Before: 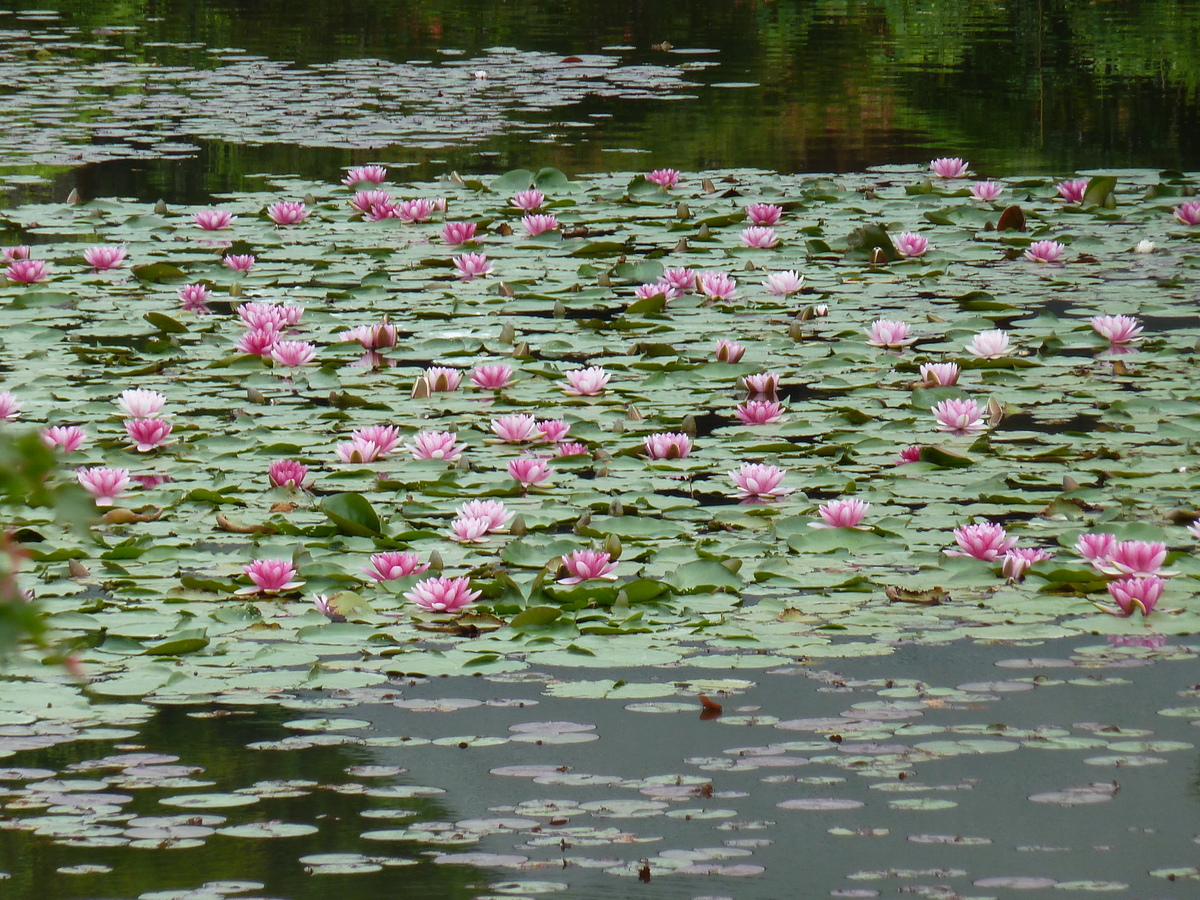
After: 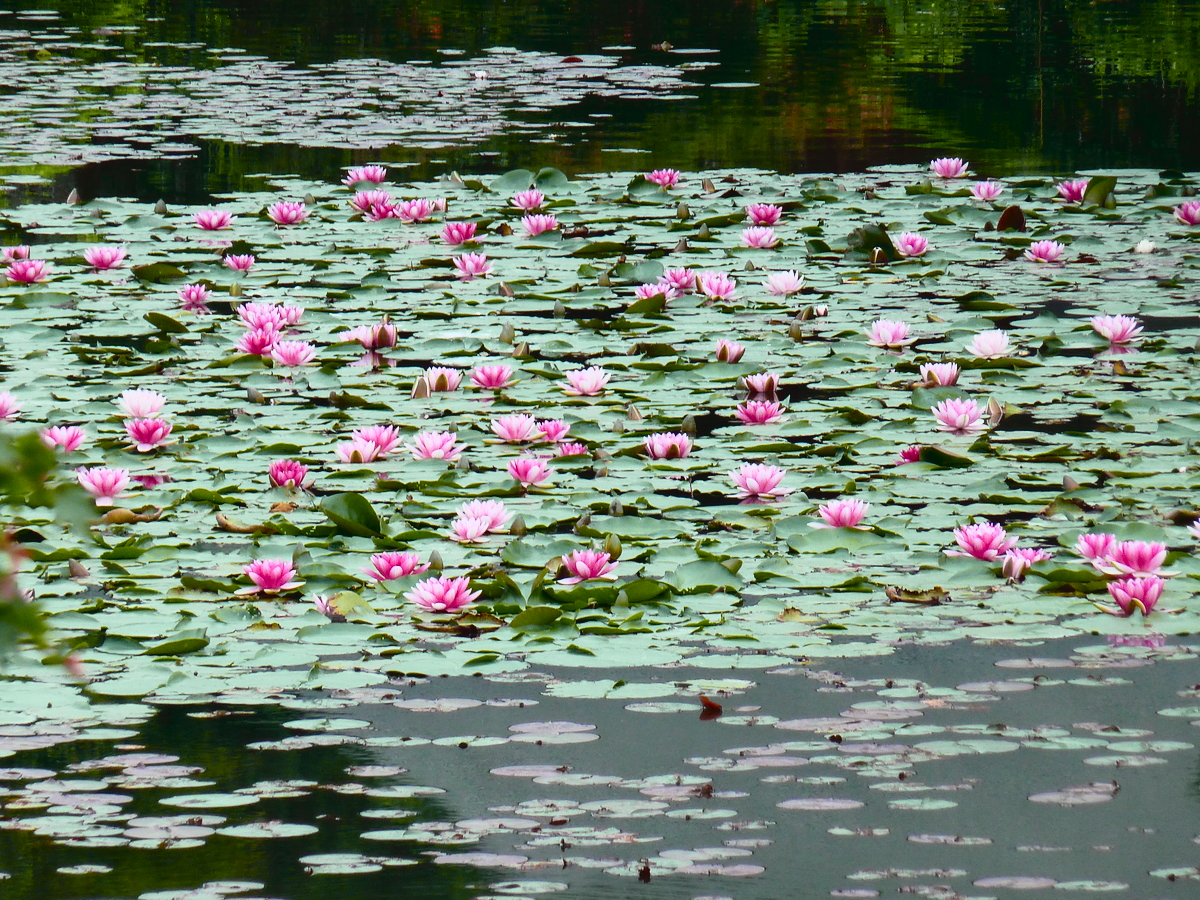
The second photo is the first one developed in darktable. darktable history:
tone curve: curves: ch0 [(0, 0.031) (0.139, 0.084) (0.311, 0.278) (0.495, 0.544) (0.718, 0.816) (0.841, 0.909) (1, 0.967)]; ch1 [(0, 0) (0.272, 0.249) (0.388, 0.385) (0.469, 0.456) (0.495, 0.497) (0.538, 0.545) (0.578, 0.595) (0.707, 0.778) (1, 1)]; ch2 [(0, 0) (0.125, 0.089) (0.353, 0.329) (0.443, 0.408) (0.502, 0.499) (0.557, 0.531) (0.608, 0.631) (1, 1)], color space Lab, independent channels, preserve colors none
